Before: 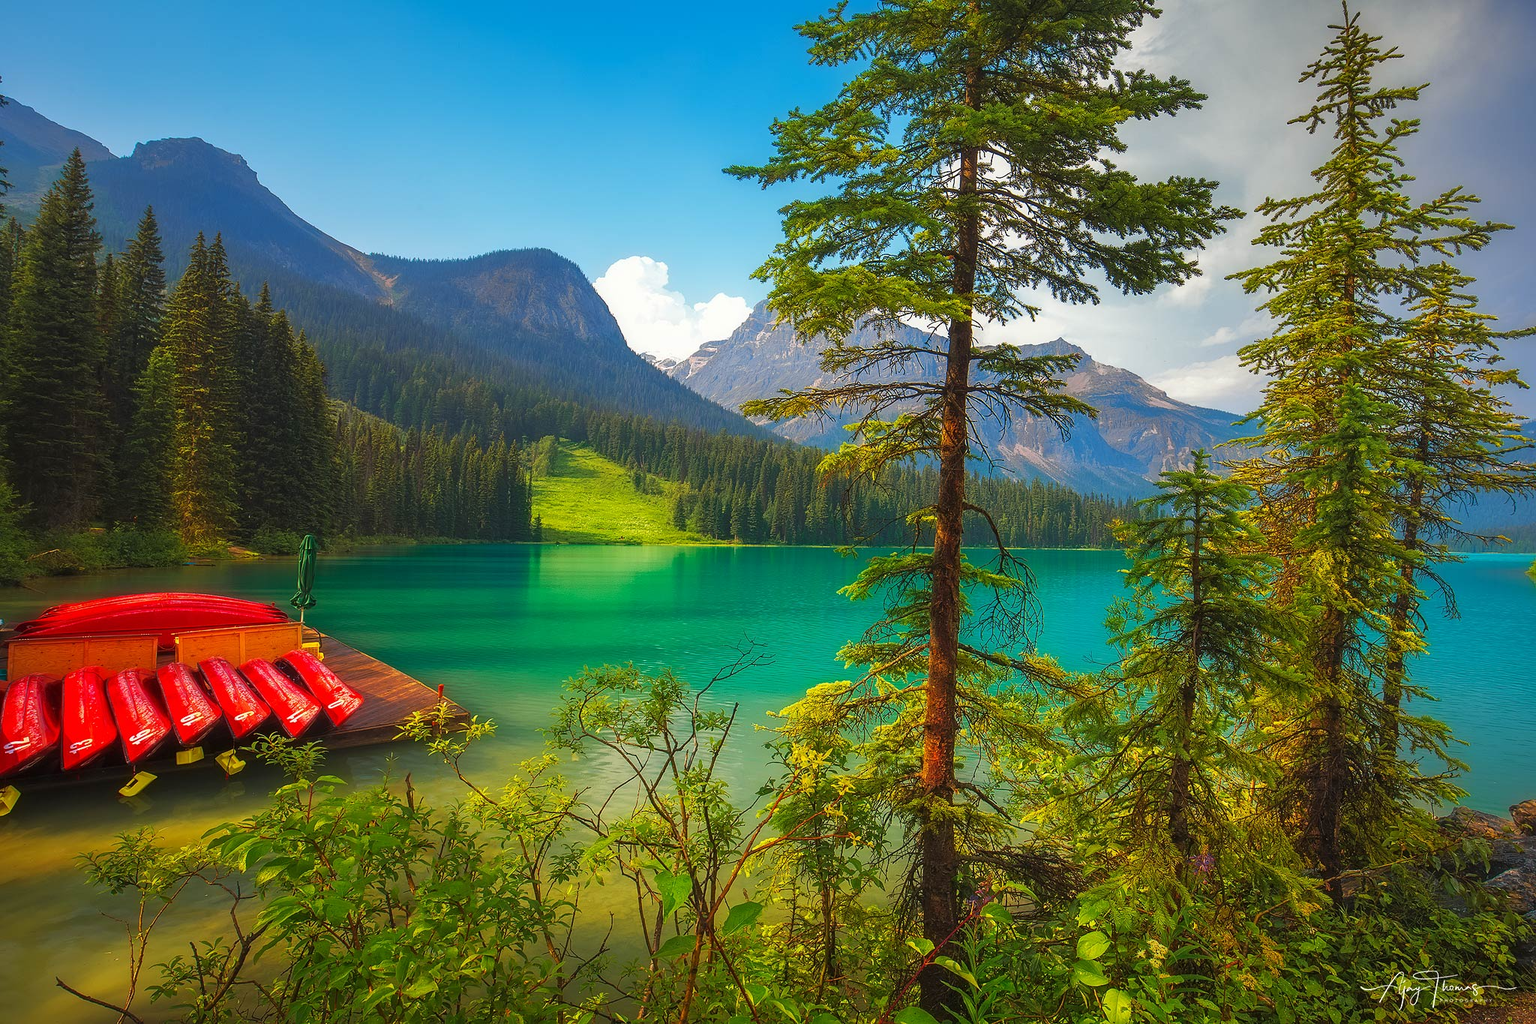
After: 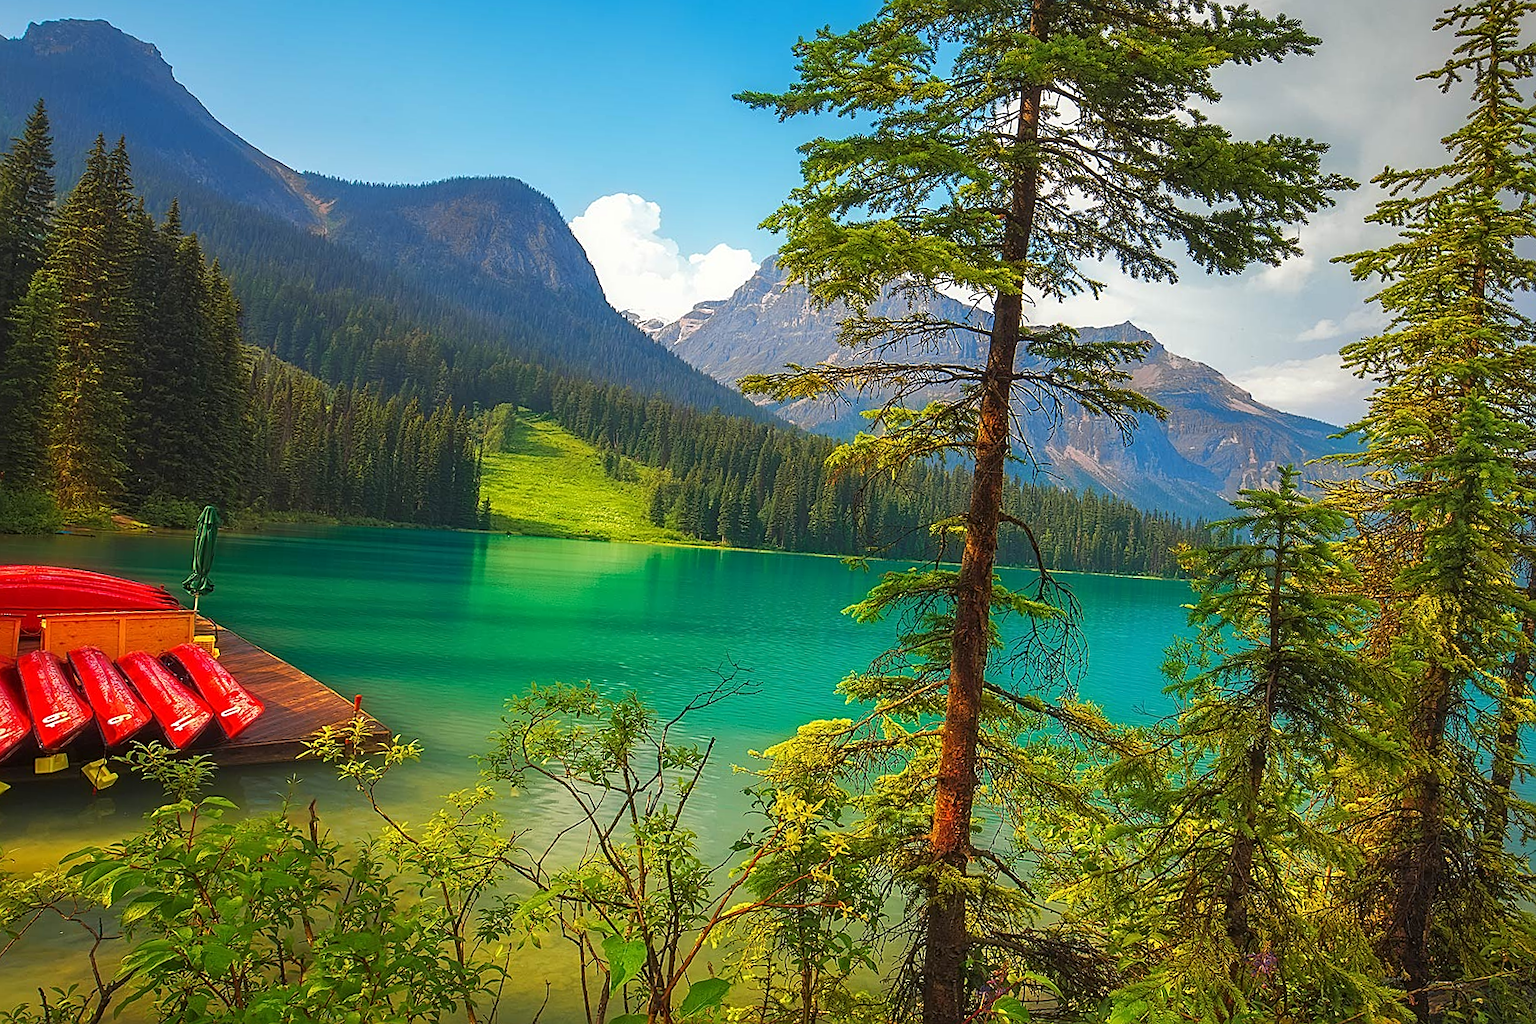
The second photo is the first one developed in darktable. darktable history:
sharpen: on, module defaults
crop and rotate: angle -3.3°, left 5.254%, top 5.178%, right 4.724%, bottom 4.764%
local contrast: mode bilateral grid, contrast 14, coarseness 36, detail 105%, midtone range 0.2
